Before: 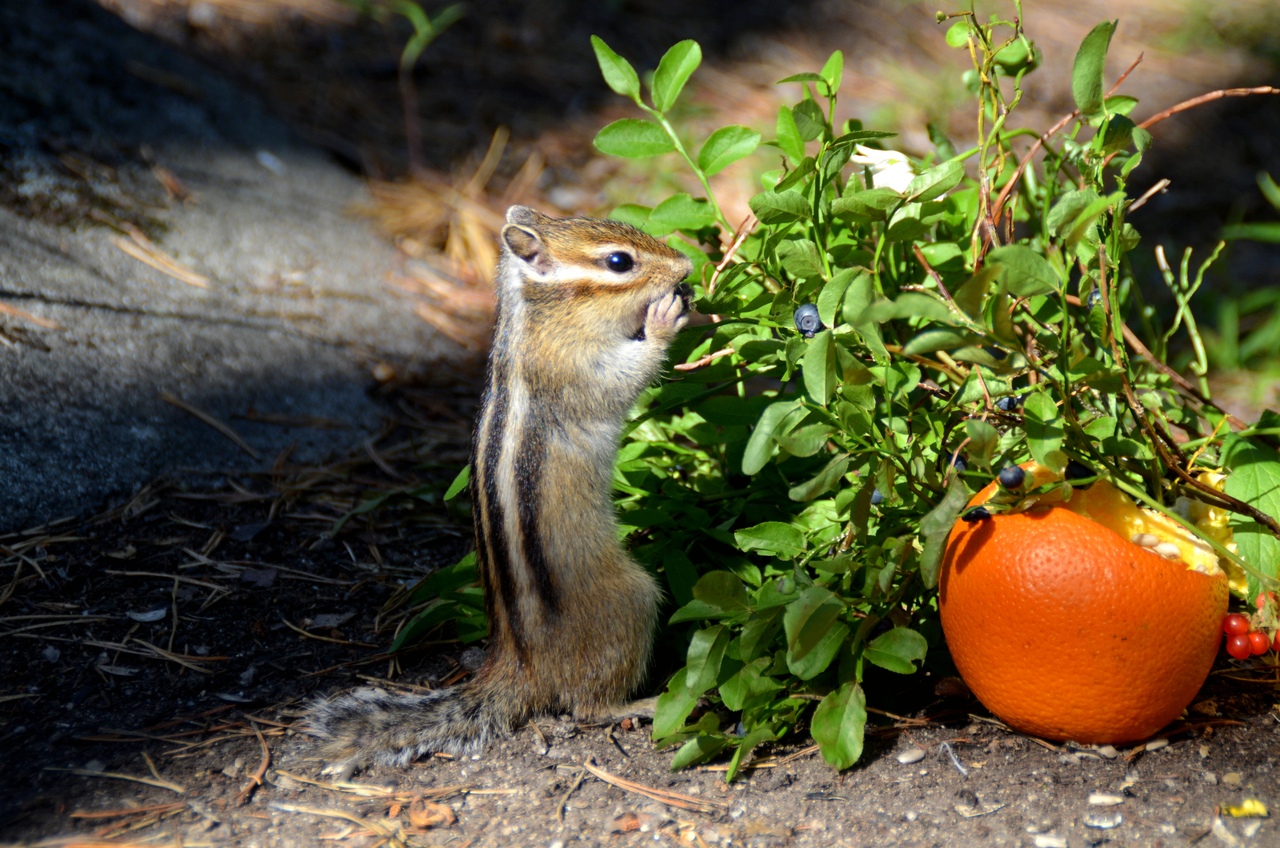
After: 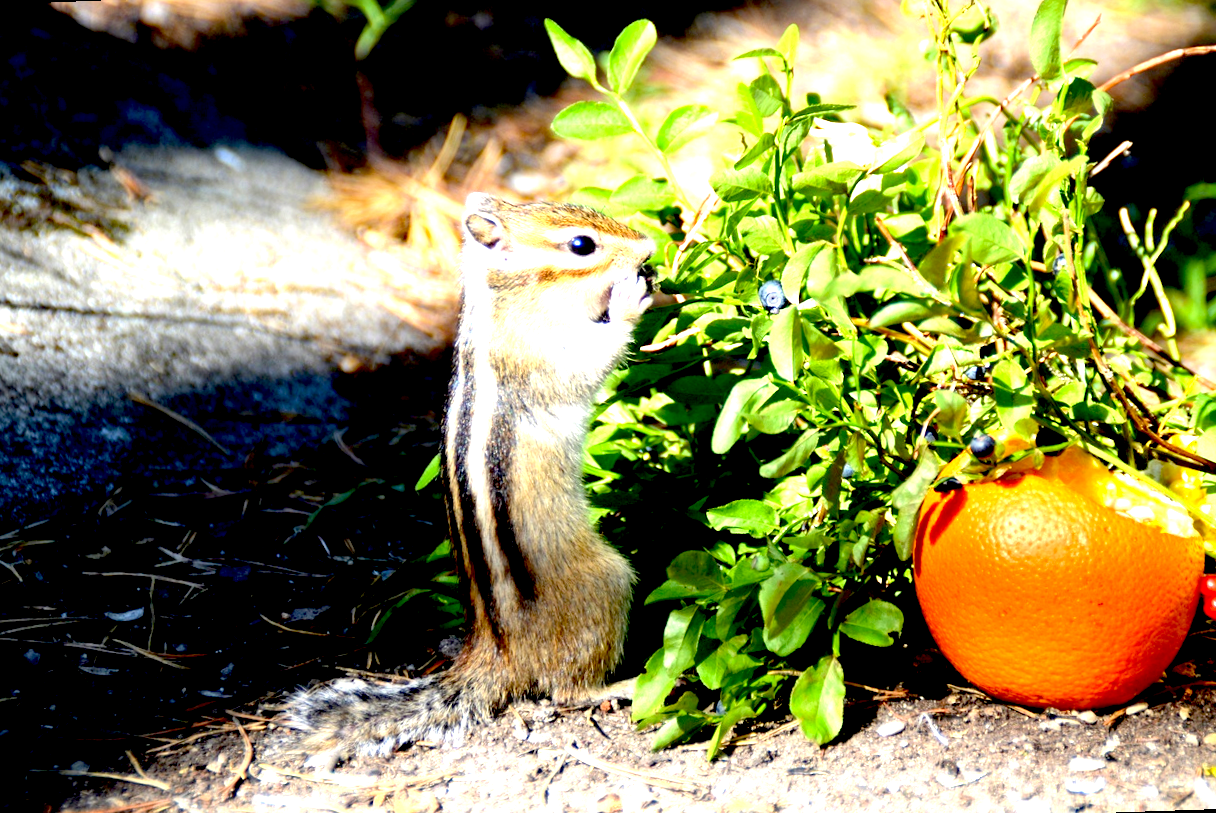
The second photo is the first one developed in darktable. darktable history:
rotate and perspective: rotation -2.12°, lens shift (vertical) 0.009, lens shift (horizontal) -0.008, automatic cropping original format, crop left 0.036, crop right 0.964, crop top 0.05, crop bottom 0.959
exposure: black level correction 0.016, exposure 1.774 EV, compensate highlight preservation false
